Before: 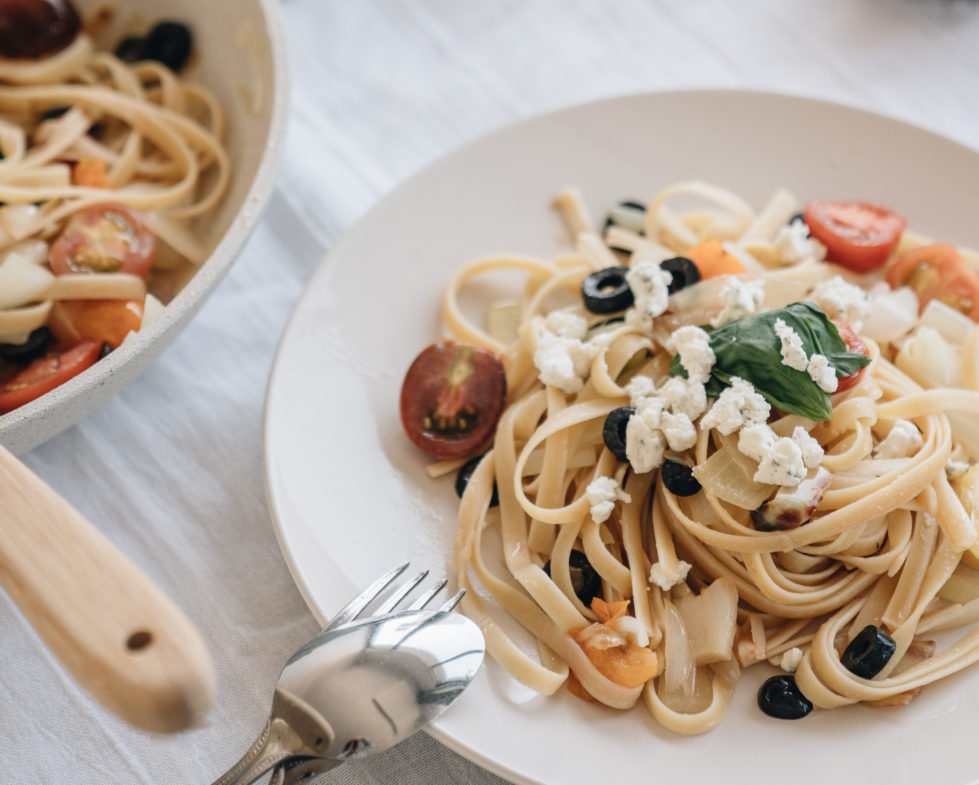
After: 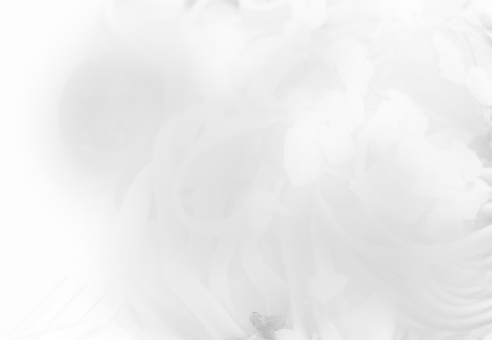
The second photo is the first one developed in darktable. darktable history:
contrast brightness saturation: contrast -0.99, brightness -0.17, saturation 0.75
monochrome: on, module defaults
local contrast: highlights 25%, detail 150%
levels: mode automatic
white balance: red 0.98, blue 1.034
crop: left 35.03%, top 36.625%, right 14.663%, bottom 20.057%
